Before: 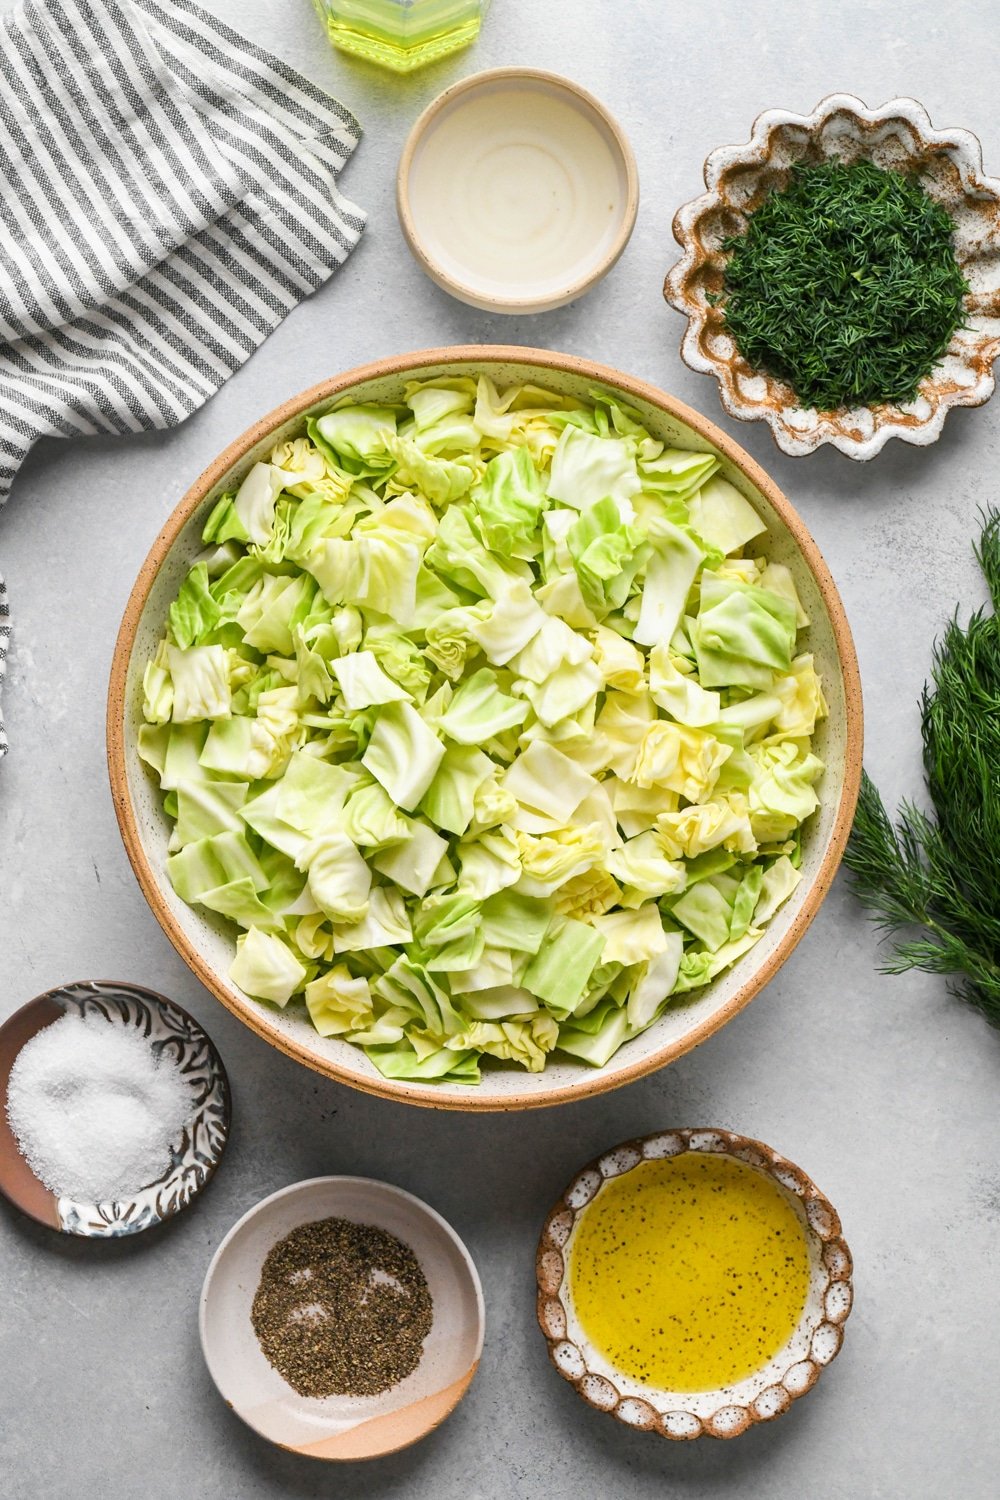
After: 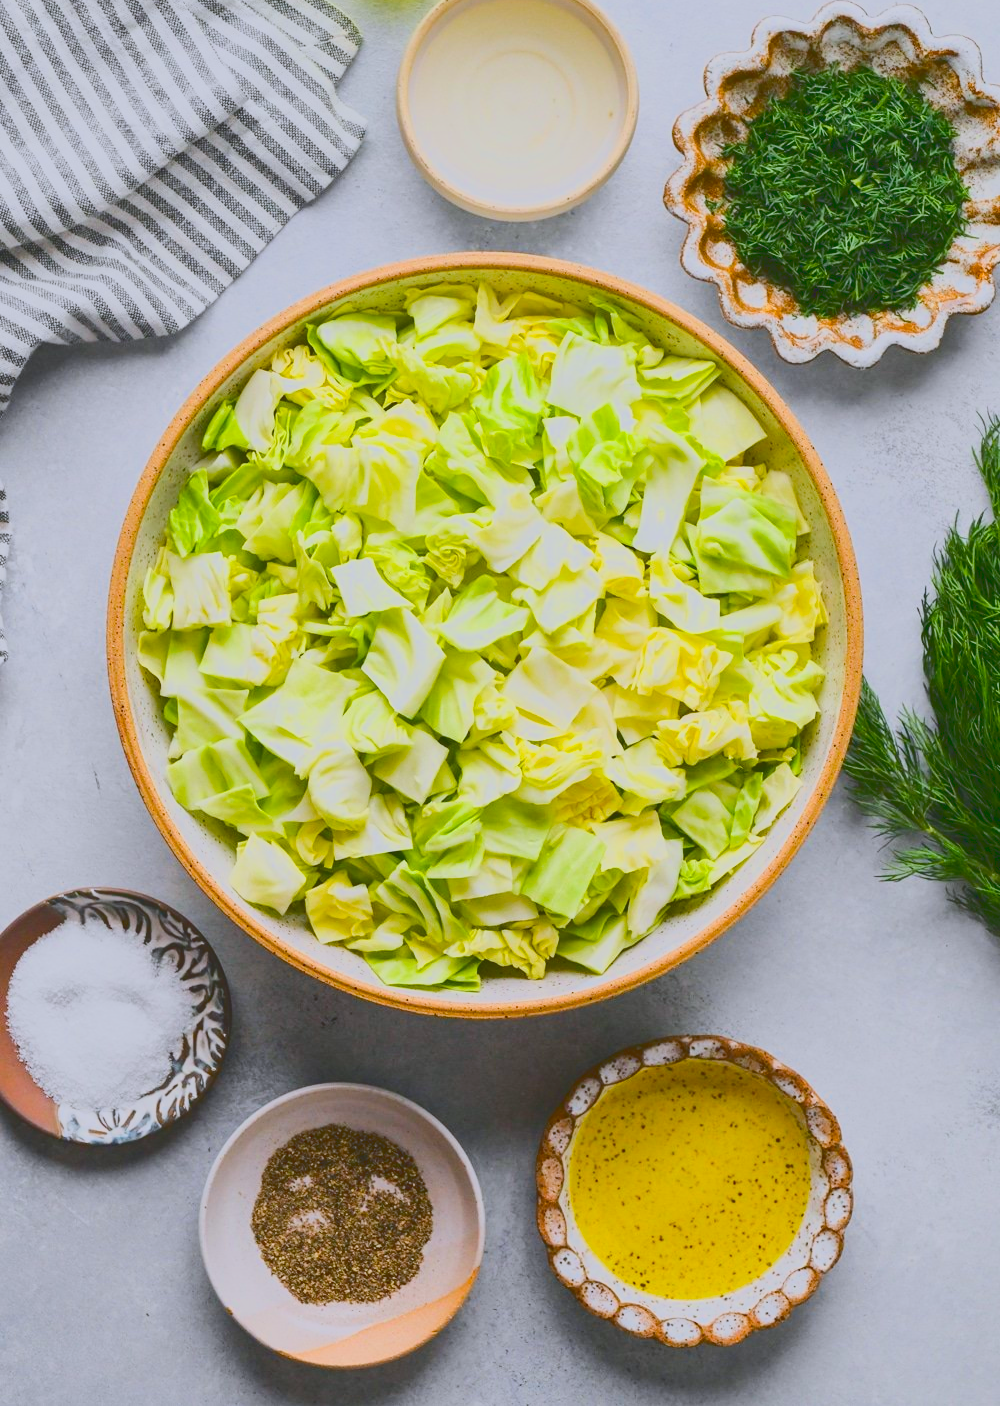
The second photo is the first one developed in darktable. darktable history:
tone curve: curves: ch0 [(0, 0.148) (0.191, 0.225) (0.712, 0.695) (0.864, 0.797) (1, 0.839)]
white balance: red 0.984, blue 1.059
crop and rotate: top 6.25%
color balance rgb: perceptual saturation grading › global saturation 25%, perceptual brilliance grading › mid-tones 10%, perceptual brilliance grading › shadows 15%, global vibrance 20%
